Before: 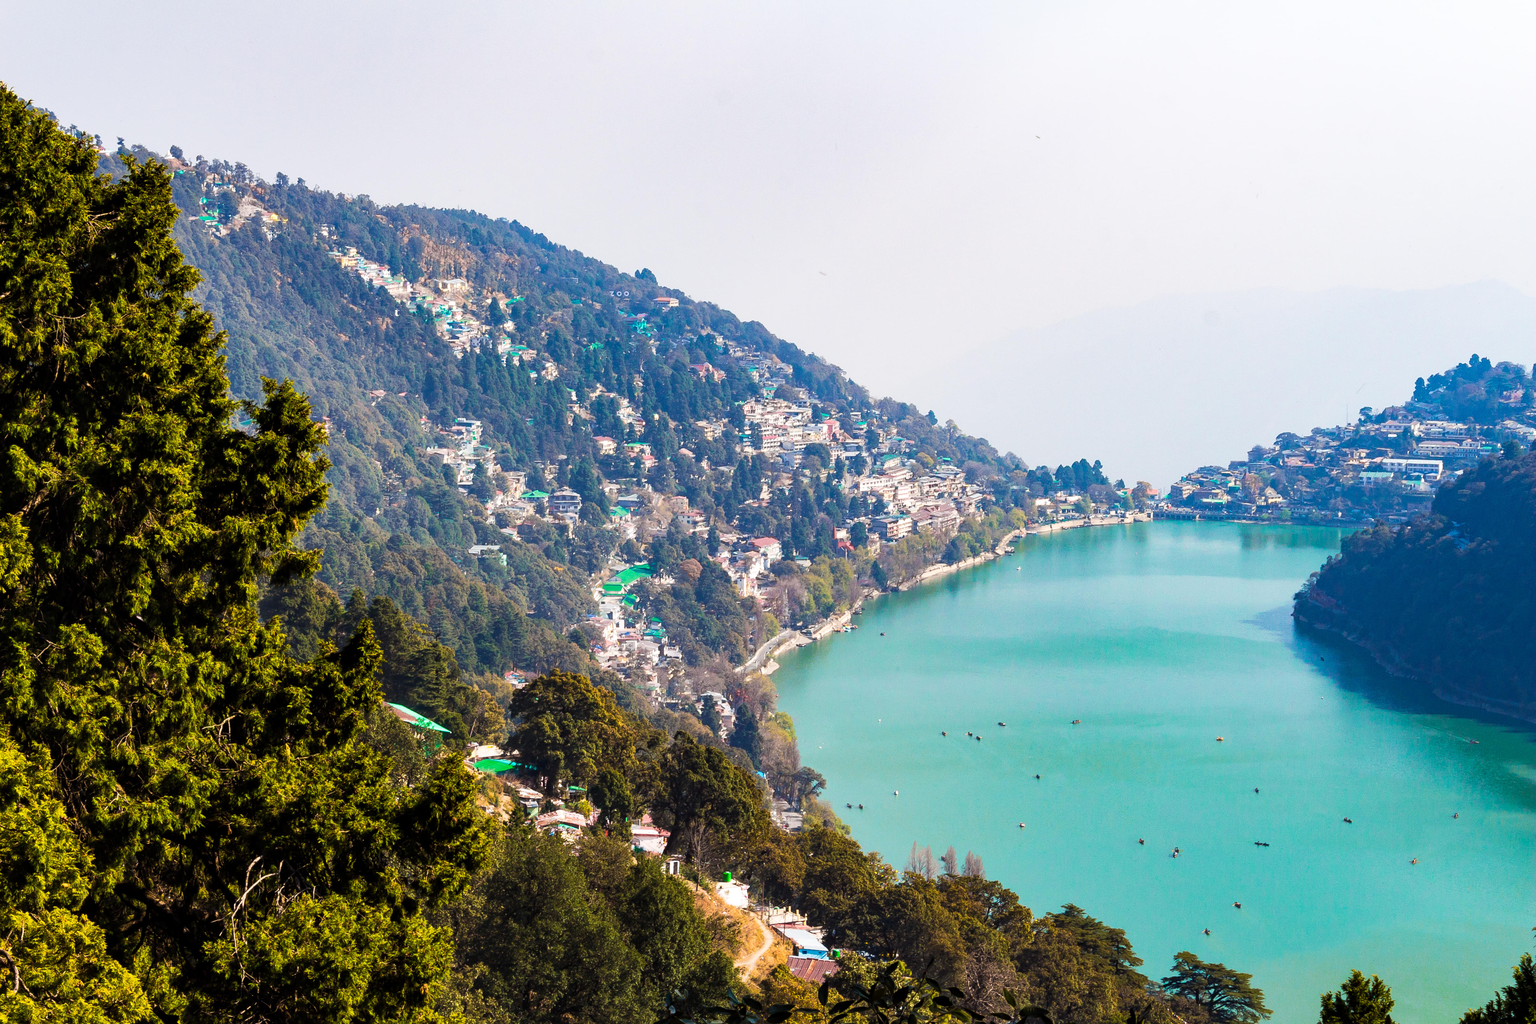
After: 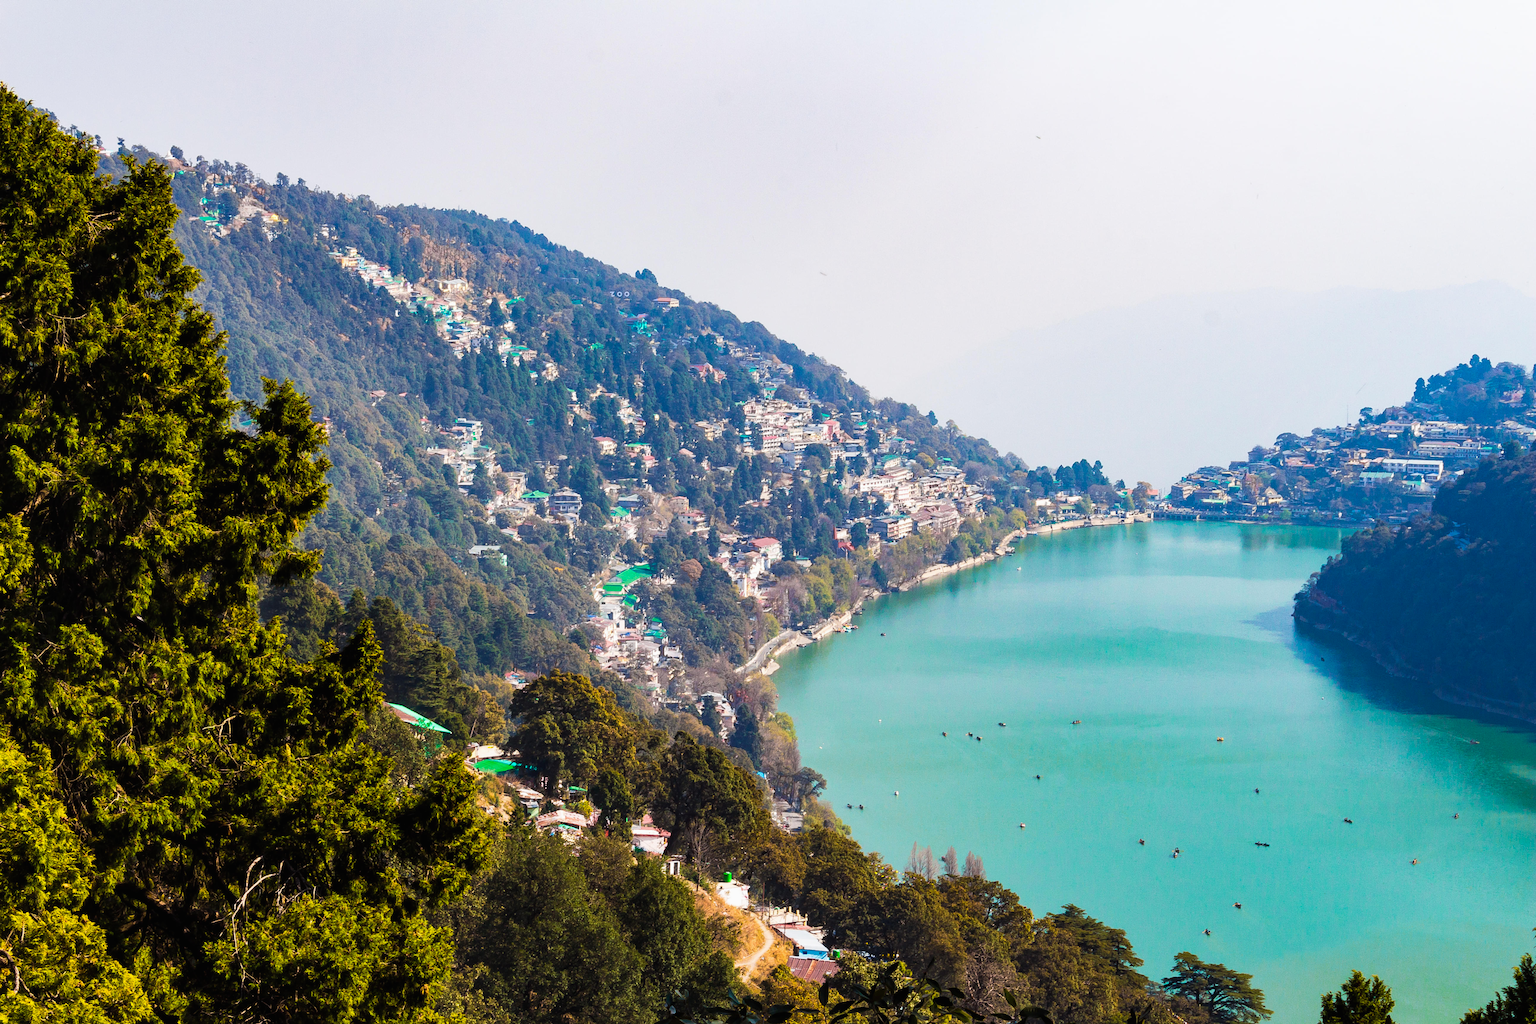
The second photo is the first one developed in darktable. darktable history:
contrast brightness saturation: contrast -0.018, brightness -0.012, saturation 0.027
exposure: exposure -0.017 EV, compensate exposure bias true, compensate highlight preservation false
